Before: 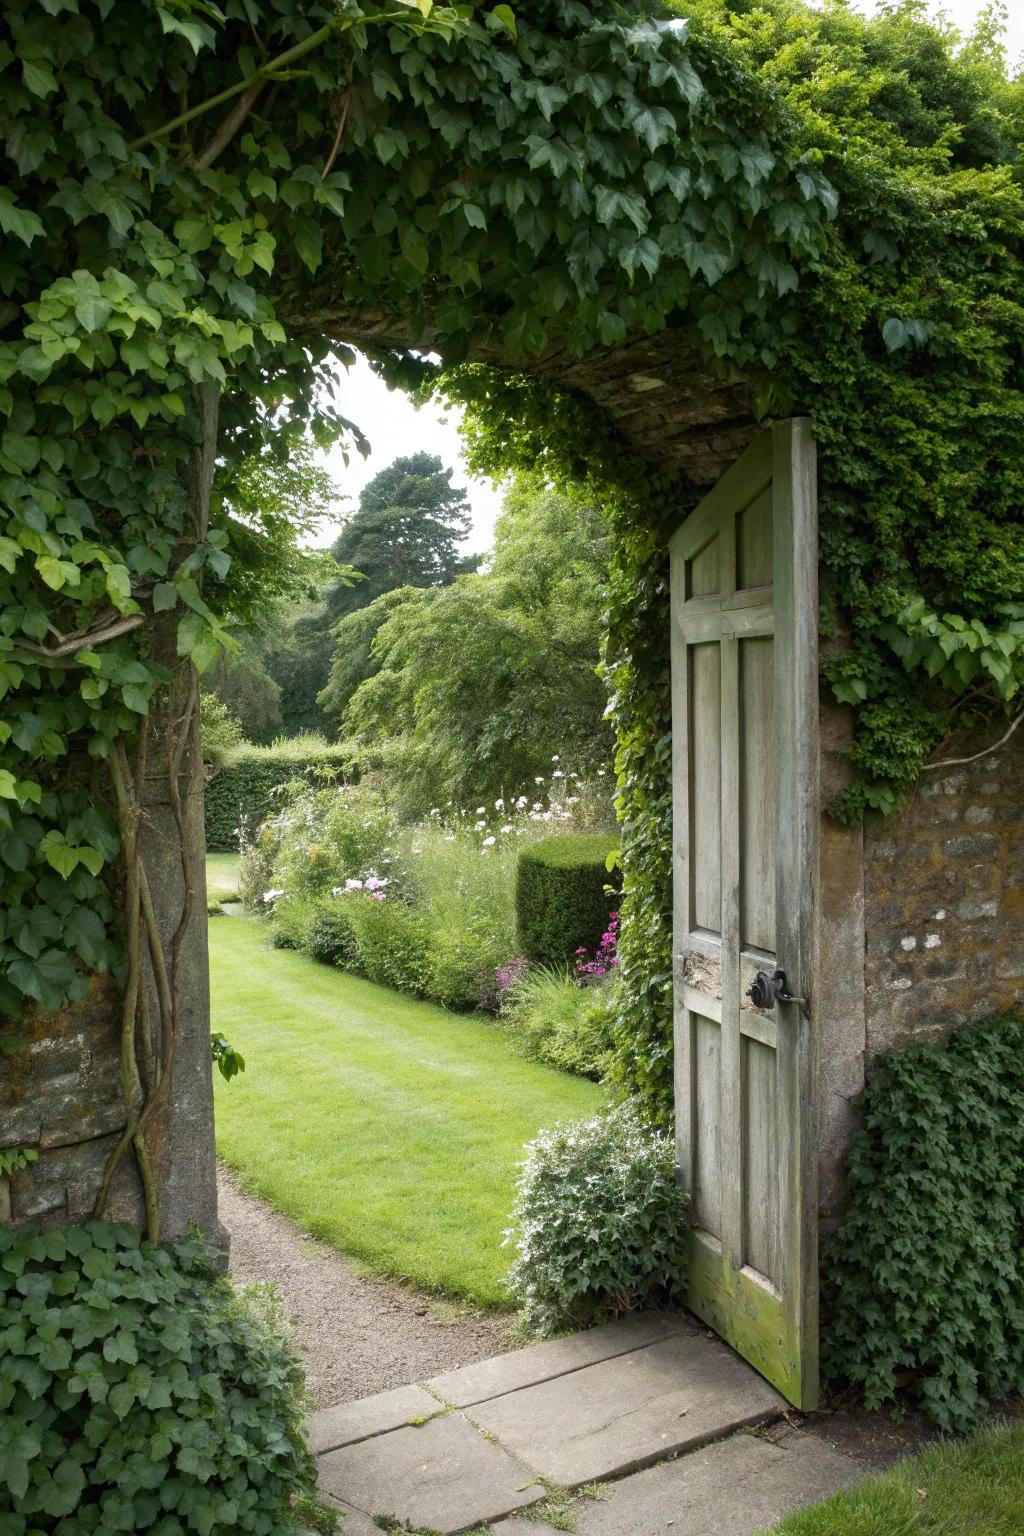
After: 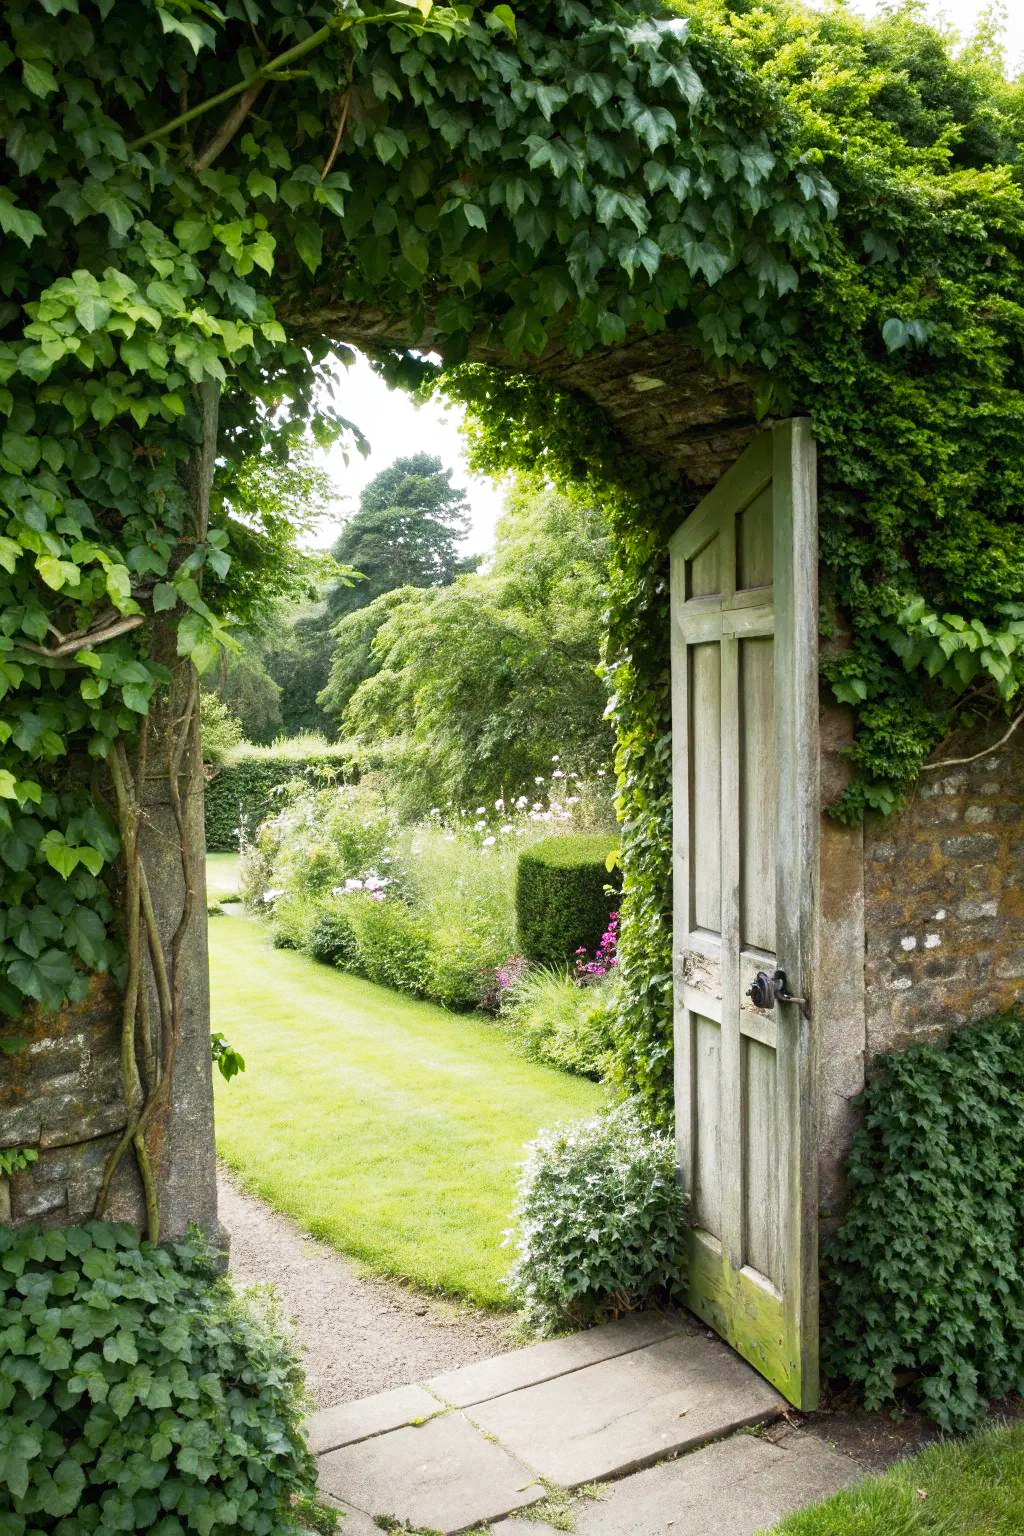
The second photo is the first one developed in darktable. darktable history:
tone curve: curves: ch0 [(0, 0) (0.055, 0.057) (0.258, 0.307) (0.434, 0.543) (0.517, 0.657) (0.745, 0.874) (1, 1)]; ch1 [(0, 0) (0.346, 0.307) (0.418, 0.383) (0.46, 0.439) (0.482, 0.493) (0.502, 0.503) (0.517, 0.514) (0.55, 0.561) (0.588, 0.603) (0.646, 0.688) (1, 1)]; ch2 [(0, 0) (0.346, 0.34) (0.431, 0.45) (0.485, 0.499) (0.5, 0.503) (0.527, 0.525) (0.545, 0.562) (0.679, 0.706) (1, 1)], preserve colors none
